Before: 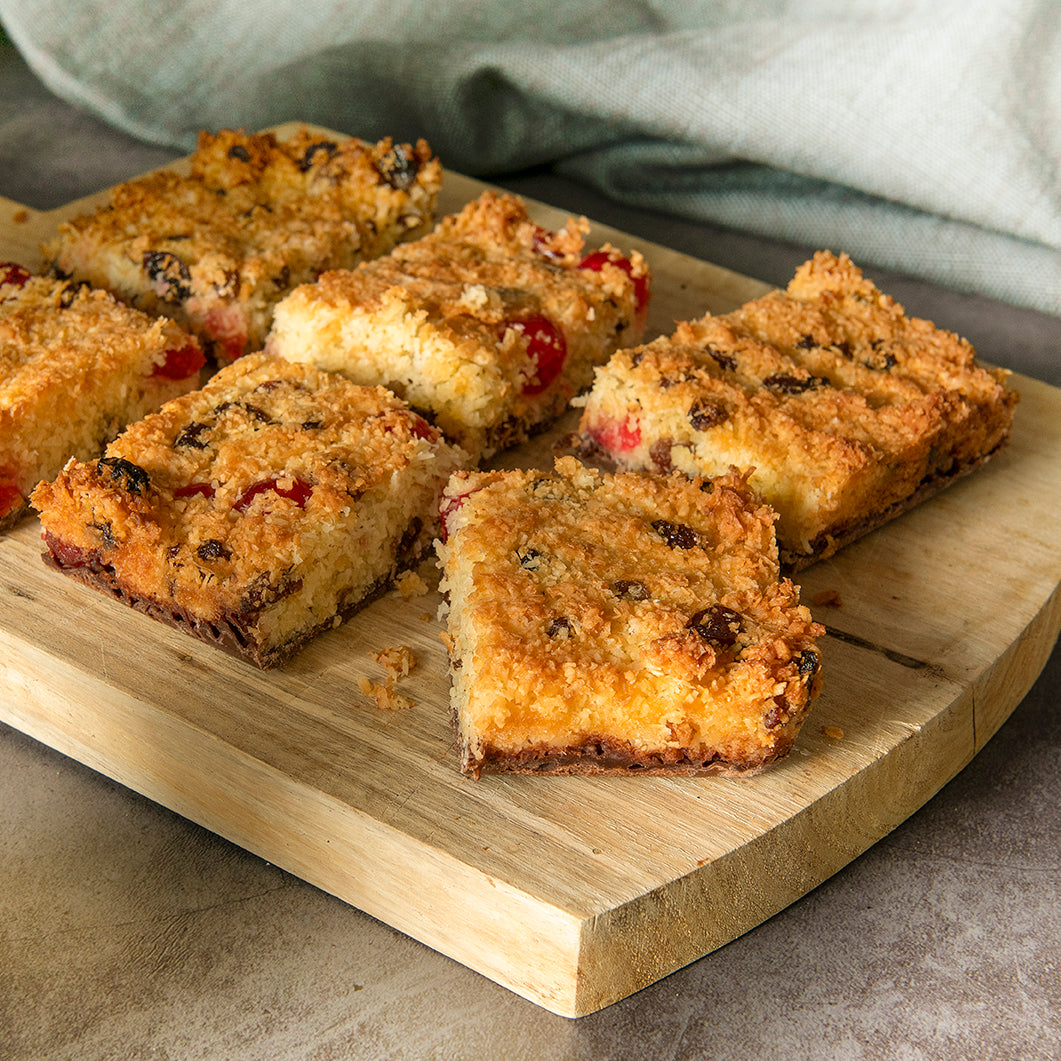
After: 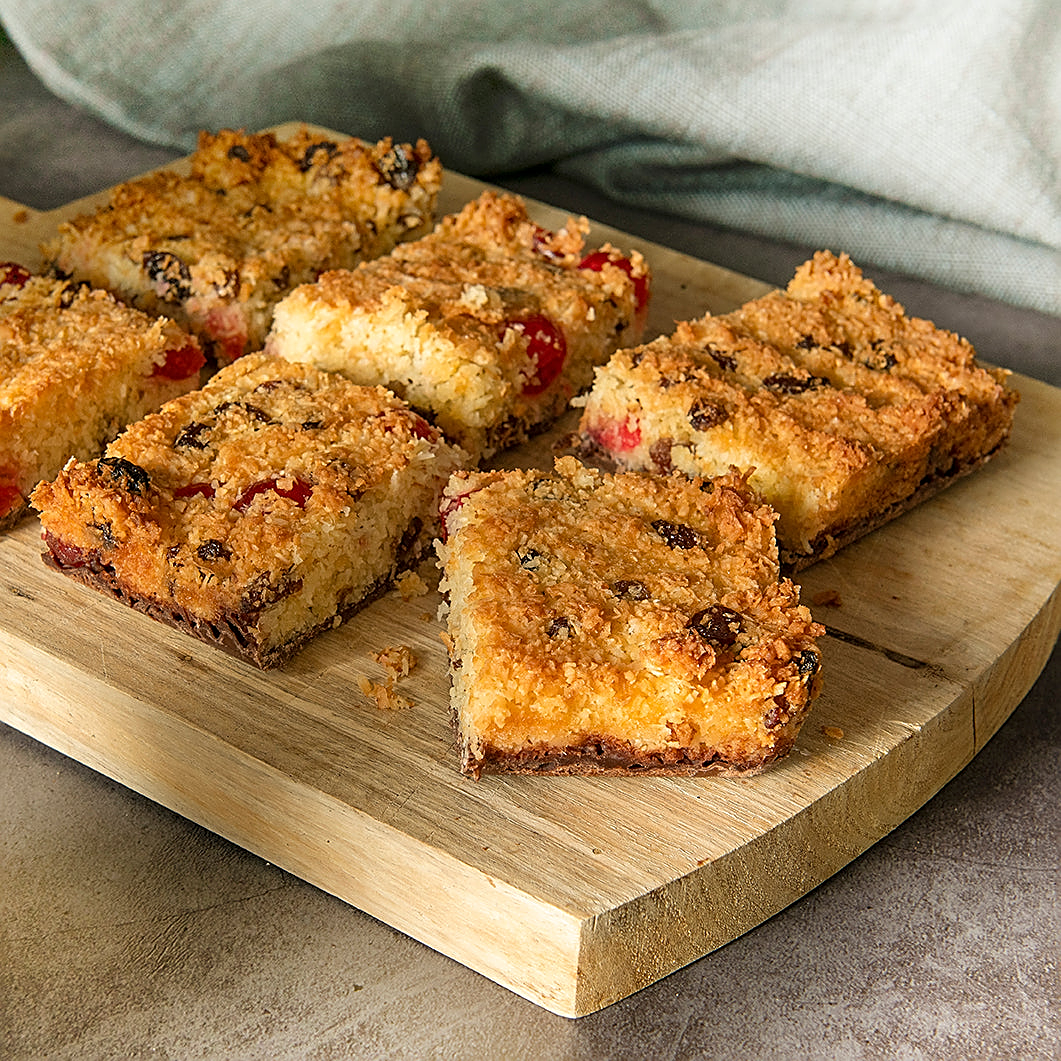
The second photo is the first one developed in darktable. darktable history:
sharpen: amount 0.747
